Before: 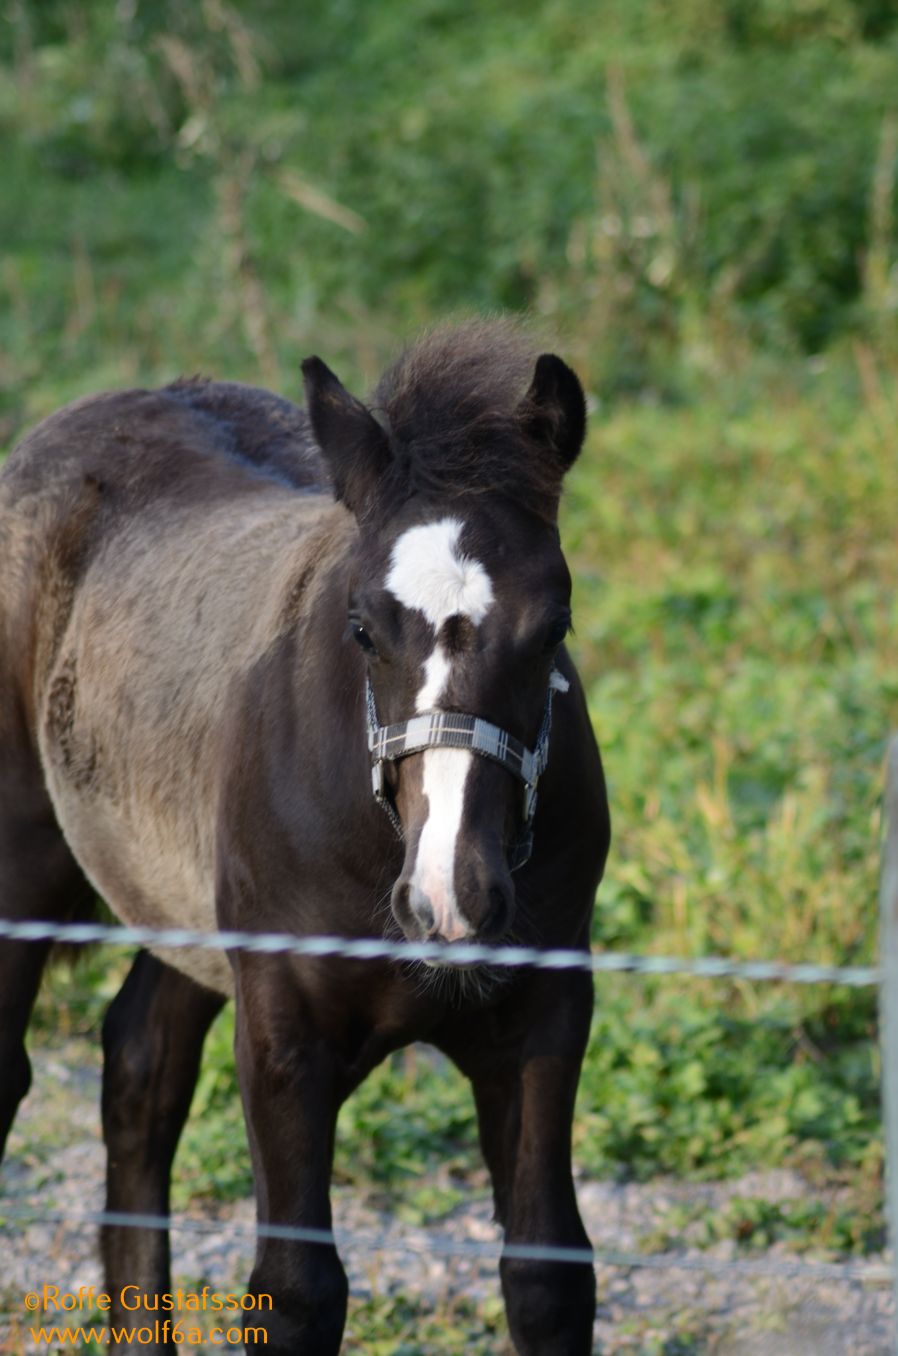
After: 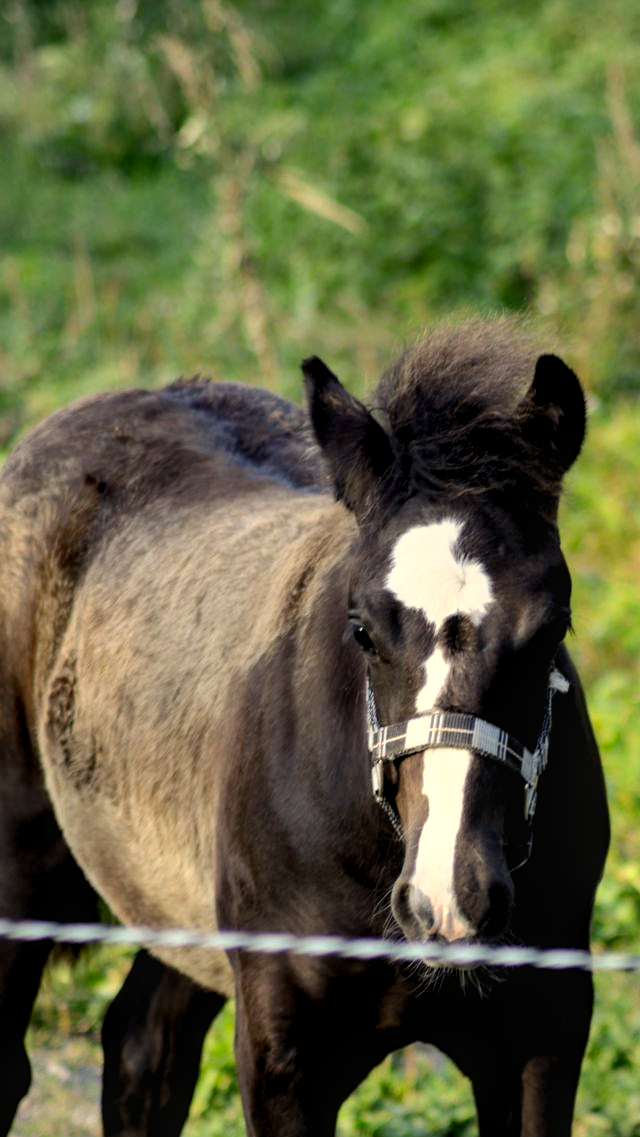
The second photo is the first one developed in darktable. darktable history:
tone equalizer: -8 EV -0.379 EV, -7 EV -0.386 EV, -6 EV -0.344 EV, -5 EV -0.241 EV, -3 EV 0.237 EV, -2 EV 0.317 EV, -1 EV 0.366 EV, +0 EV 0.445 EV
crop: right 28.675%, bottom 16.145%
levels: gray 50.82%, levels [0.016, 0.484, 0.953]
exposure: black level correction 0.007, exposure 0.093 EV, compensate highlight preservation false
color correction: highlights a* 1.49, highlights b* 17.2
shadows and highlights: shadows 10.47, white point adjustment 0.986, highlights -39.82
local contrast: on, module defaults
vignetting: fall-off start 96.55%, fall-off radius 100.26%, width/height ratio 0.611, unbound false
